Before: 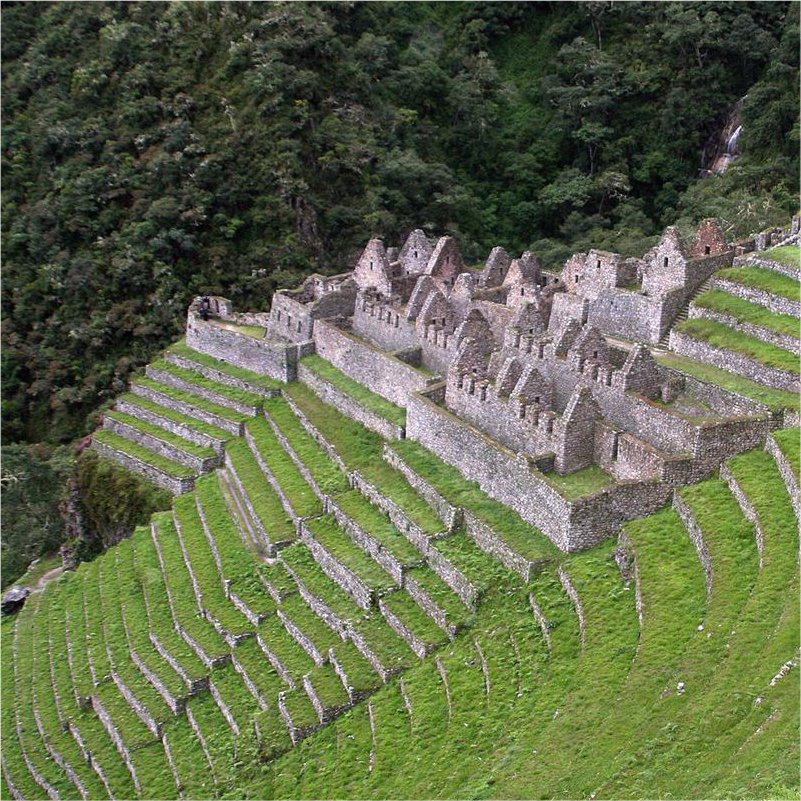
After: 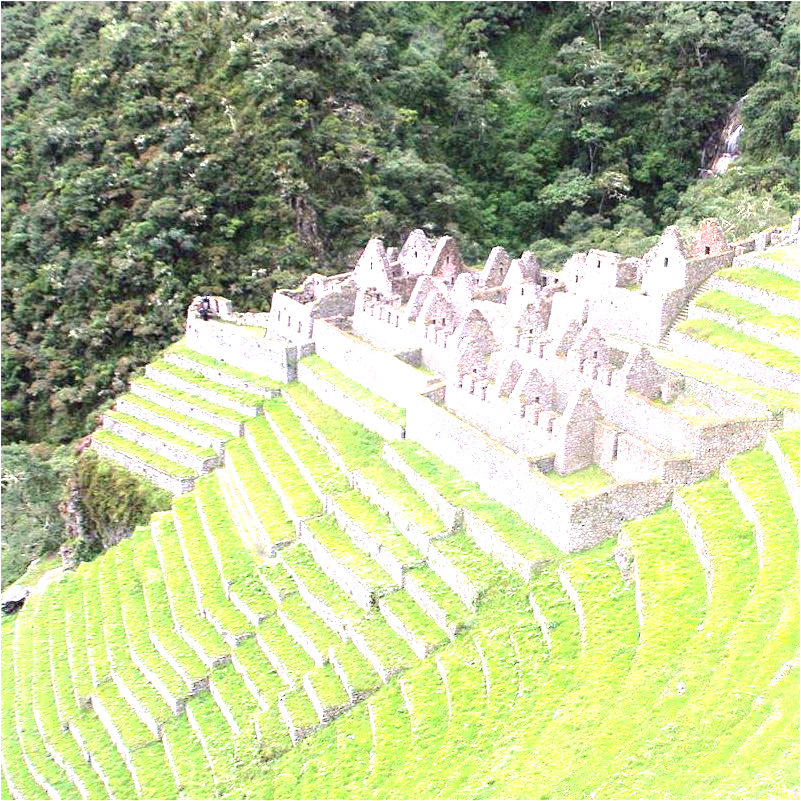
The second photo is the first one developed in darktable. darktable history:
exposure: black level correction 0, exposure 2.134 EV, compensate highlight preservation false
shadows and highlights: radius 95.75, shadows -14.28, white point adjustment 0.173, highlights 31, compress 48.63%, soften with gaussian
